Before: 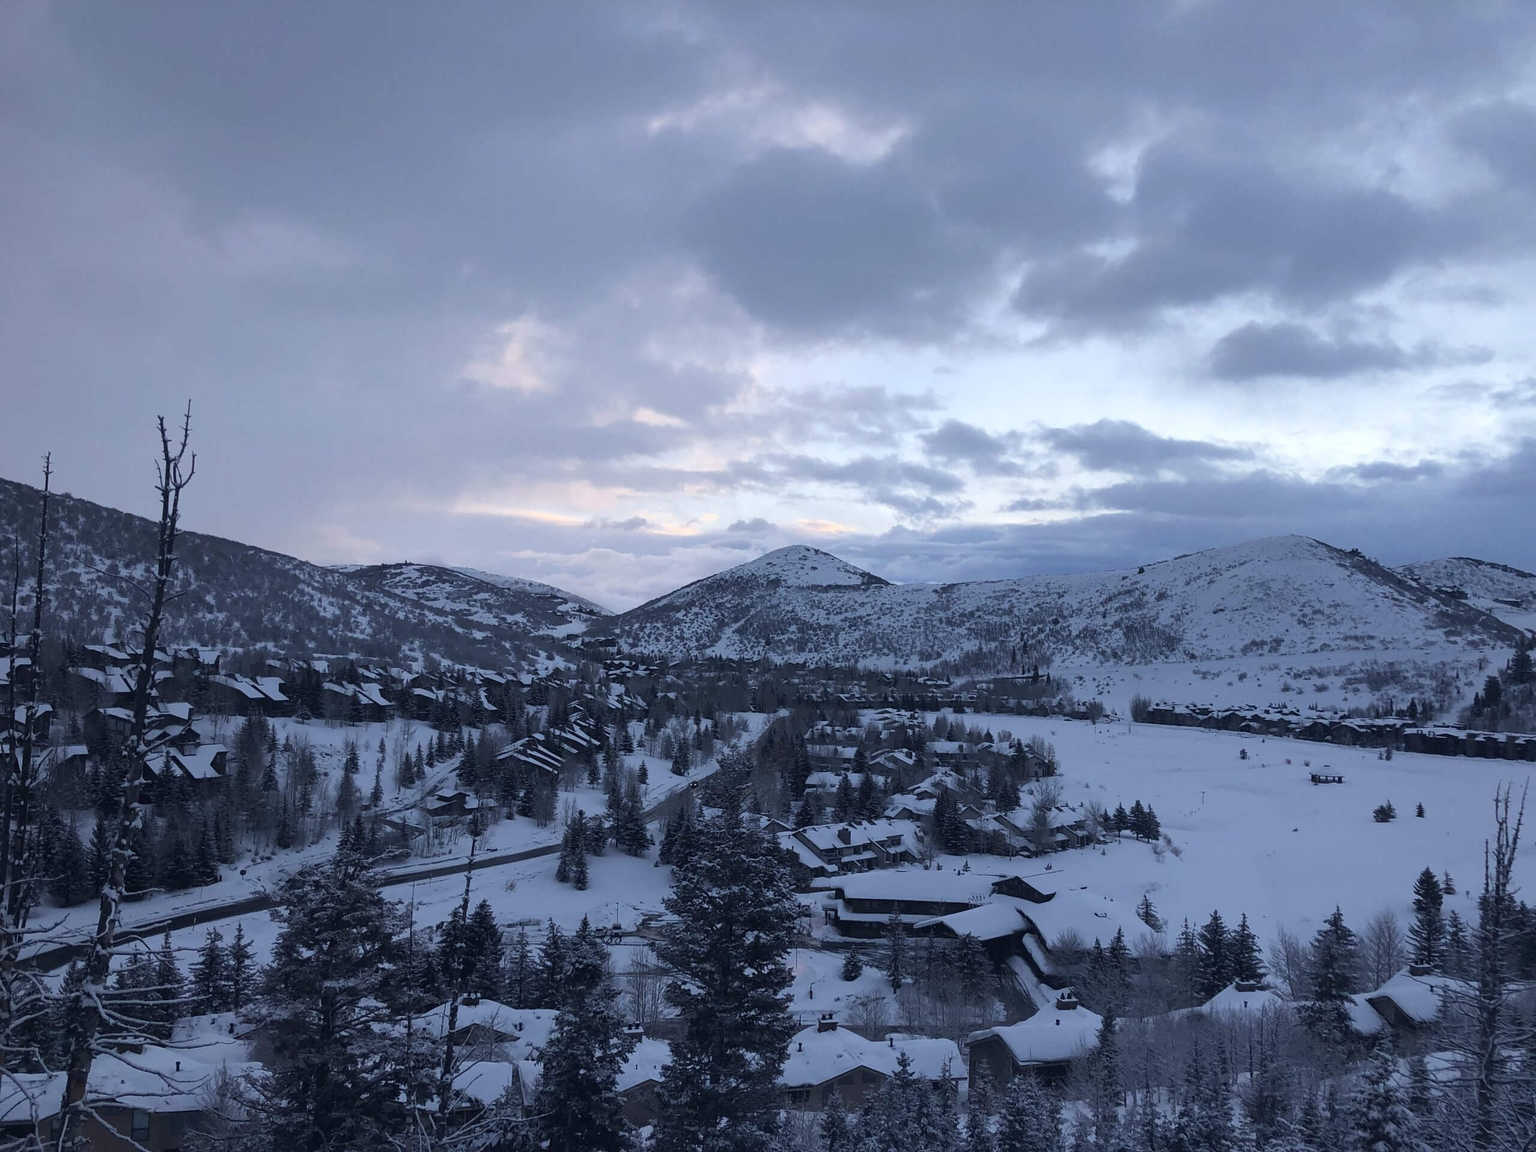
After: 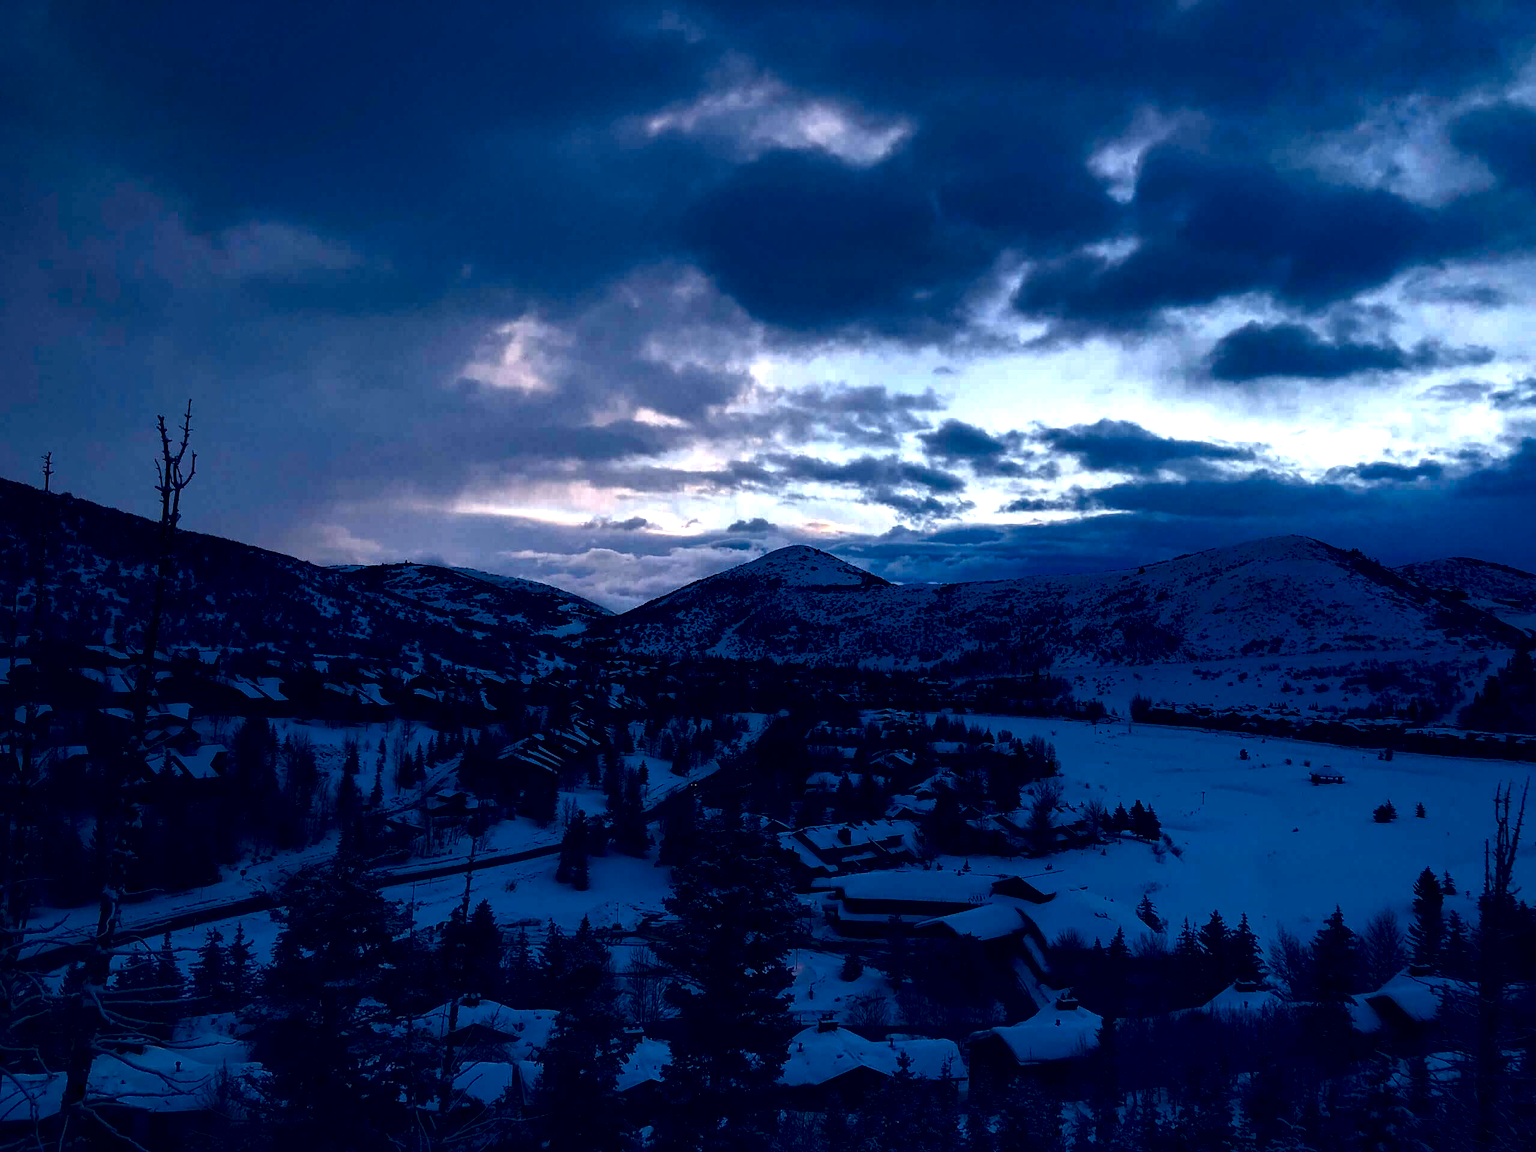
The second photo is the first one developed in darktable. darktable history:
contrast brightness saturation: brightness -1, saturation 1
local contrast: highlights 80%, shadows 57%, detail 175%, midtone range 0.602
